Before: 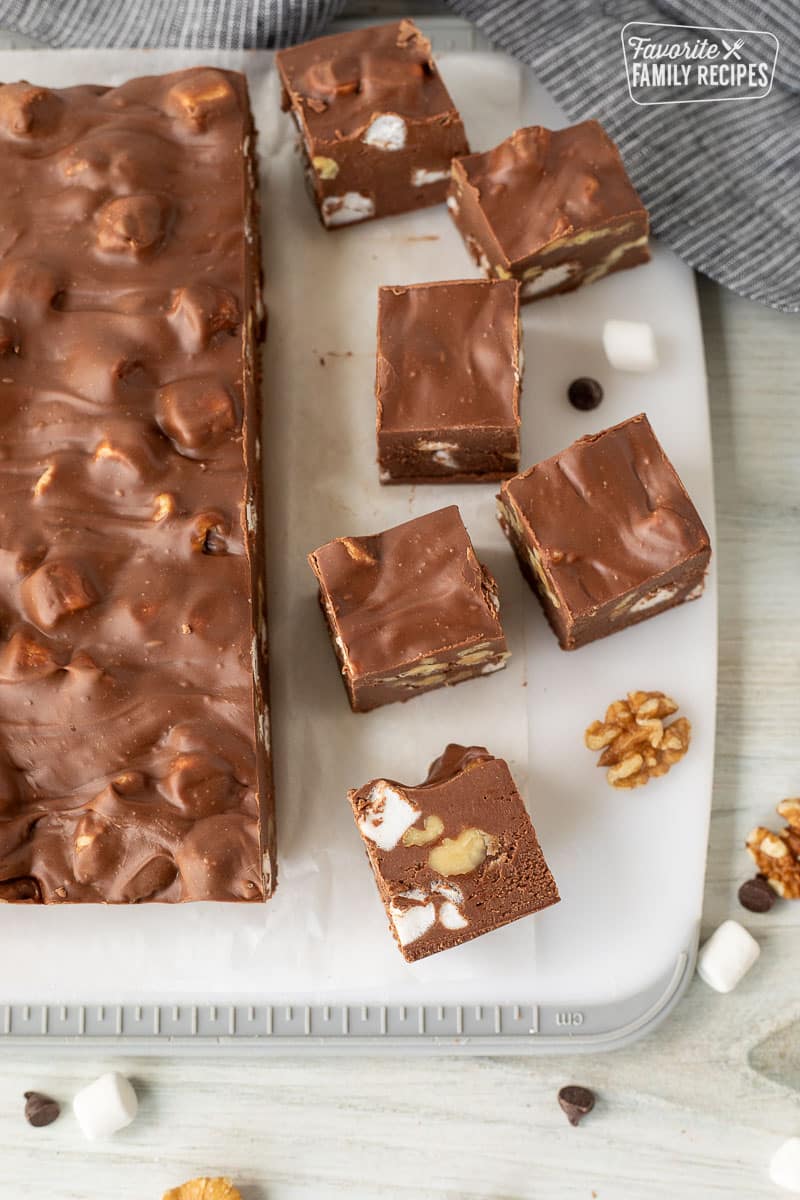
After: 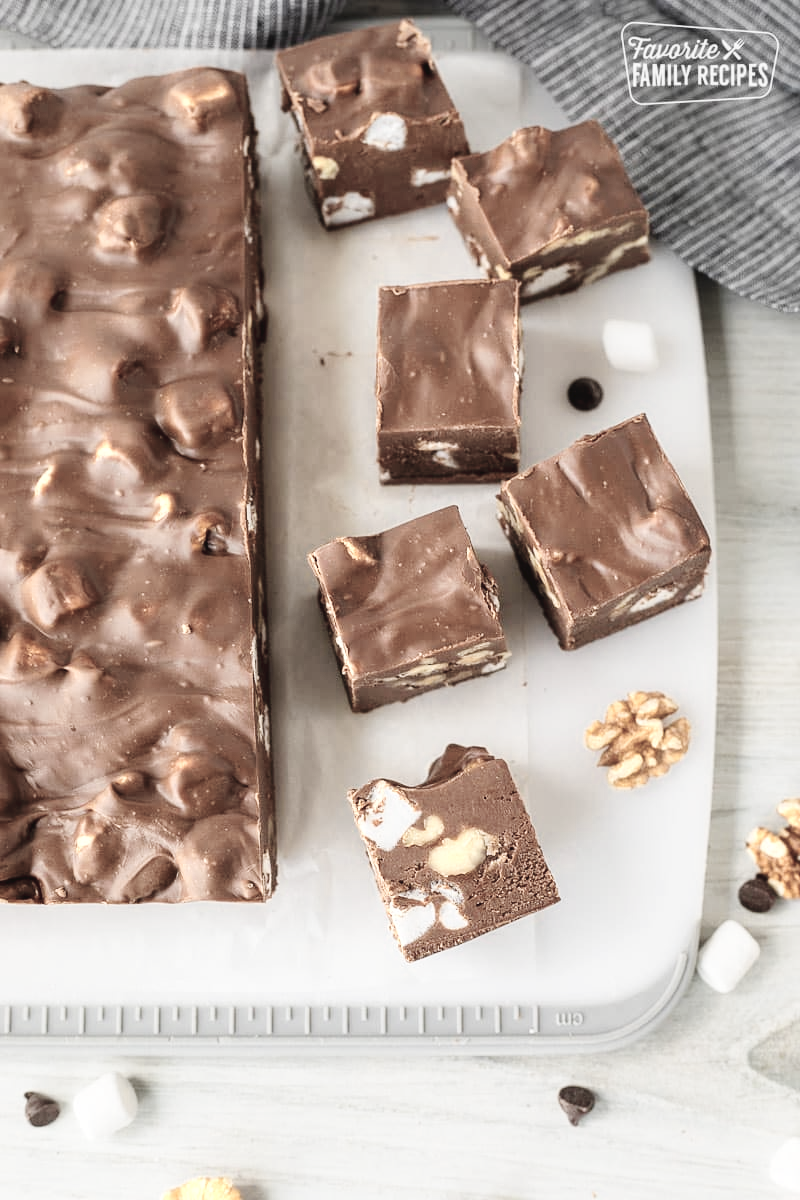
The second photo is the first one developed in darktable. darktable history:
tone curve: curves: ch0 [(0, 0) (0.003, 0.04) (0.011, 0.04) (0.025, 0.043) (0.044, 0.049) (0.069, 0.066) (0.1, 0.095) (0.136, 0.121) (0.177, 0.154) (0.224, 0.211) (0.277, 0.281) (0.335, 0.358) (0.399, 0.452) (0.468, 0.54) (0.543, 0.628) (0.623, 0.721) (0.709, 0.801) (0.801, 0.883) (0.898, 0.948) (1, 1)], preserve colors none
color zones: curves: ch0 [(0, 0.6) (0.129, 0.585) (0.193, 0.596) (0.429, 0.5) (0.571, 0.5) (0.714, 0.5) (0.857, 0.5) (1, 0.6)]; ch1 [(0, 0.453) (0.112, 0.245) (0.213, 0.252) (0.429, 0.233) (0.571, 0.231) (0.683, 0.242) (0.857, 0.296) (1, 0.453)]
